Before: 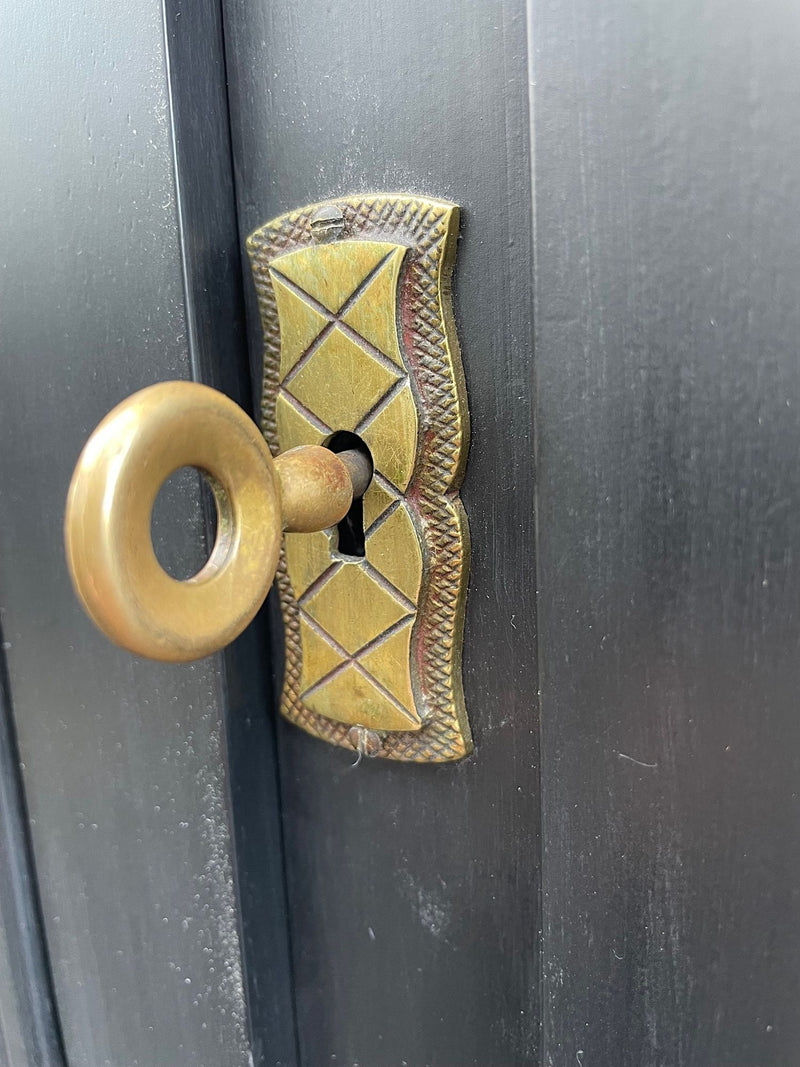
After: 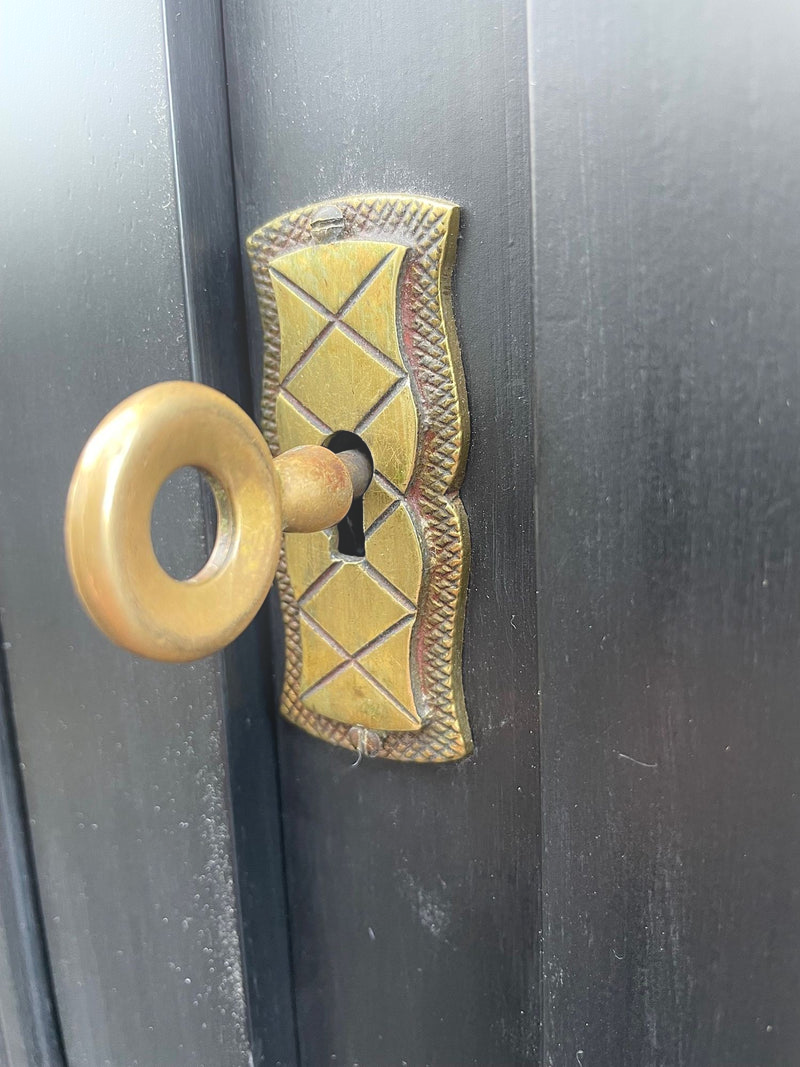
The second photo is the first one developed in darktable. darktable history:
bloom: threshold 82.5%, strength 16.25%
